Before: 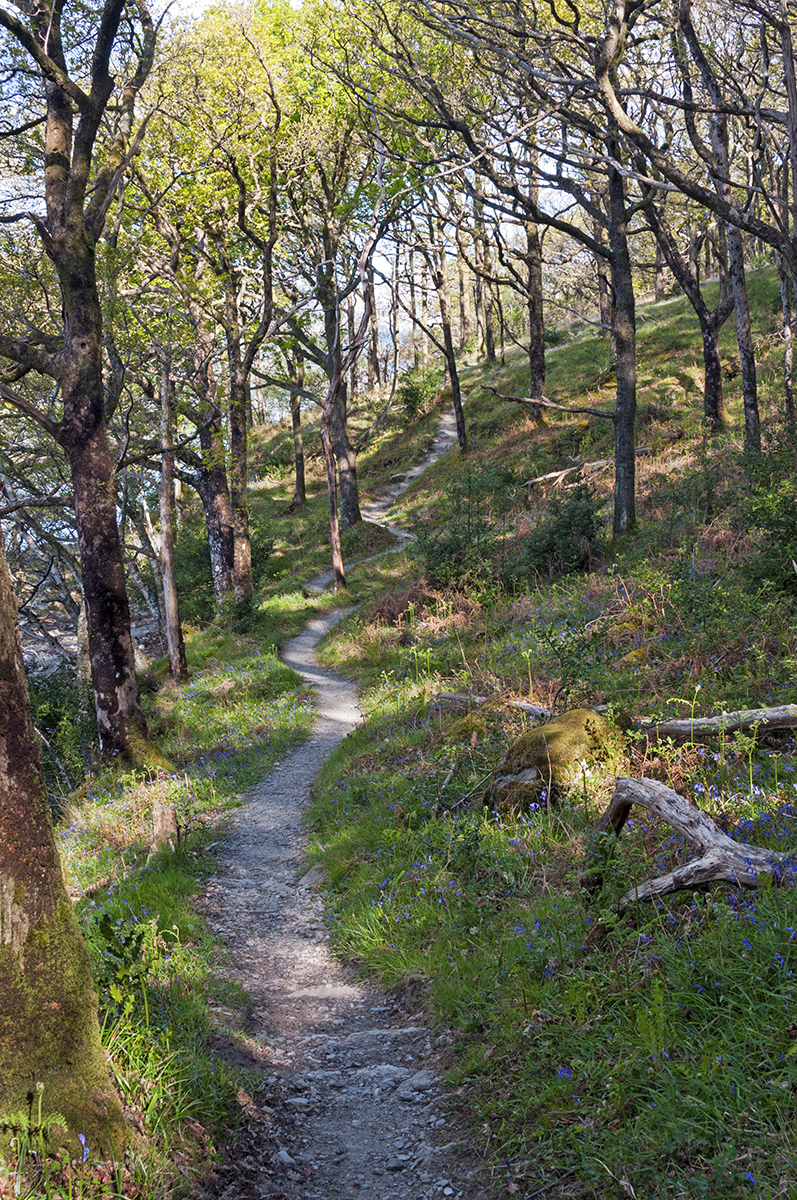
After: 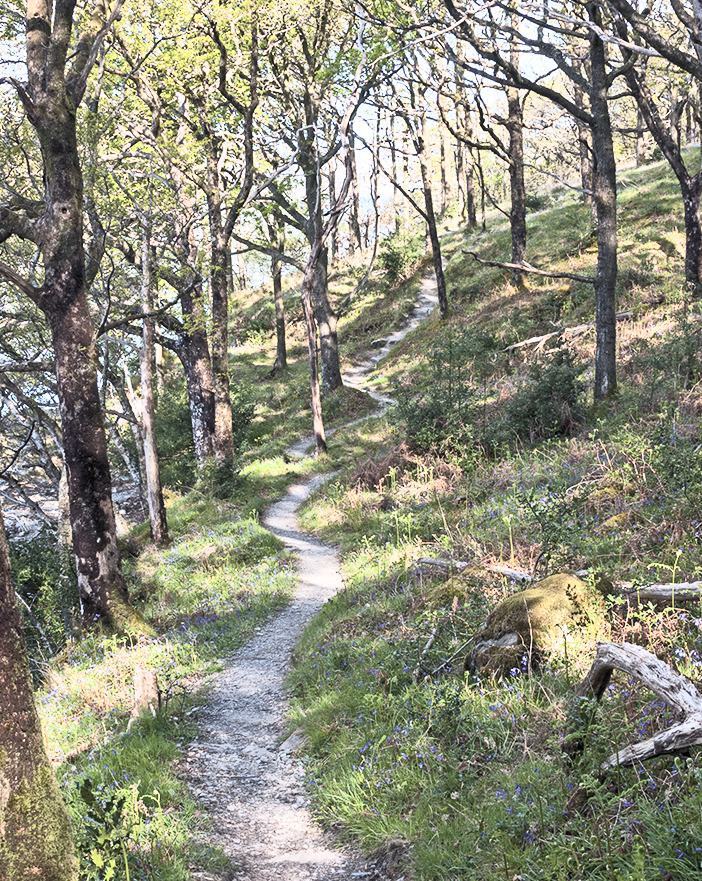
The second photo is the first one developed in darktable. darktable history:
crop and rotate: left 2.392%, top 11.261%, right 9.524%, bottom 15.255%
contrast brightness saturation: contrast 0.438, brightness 0.554, saturation -0.202
